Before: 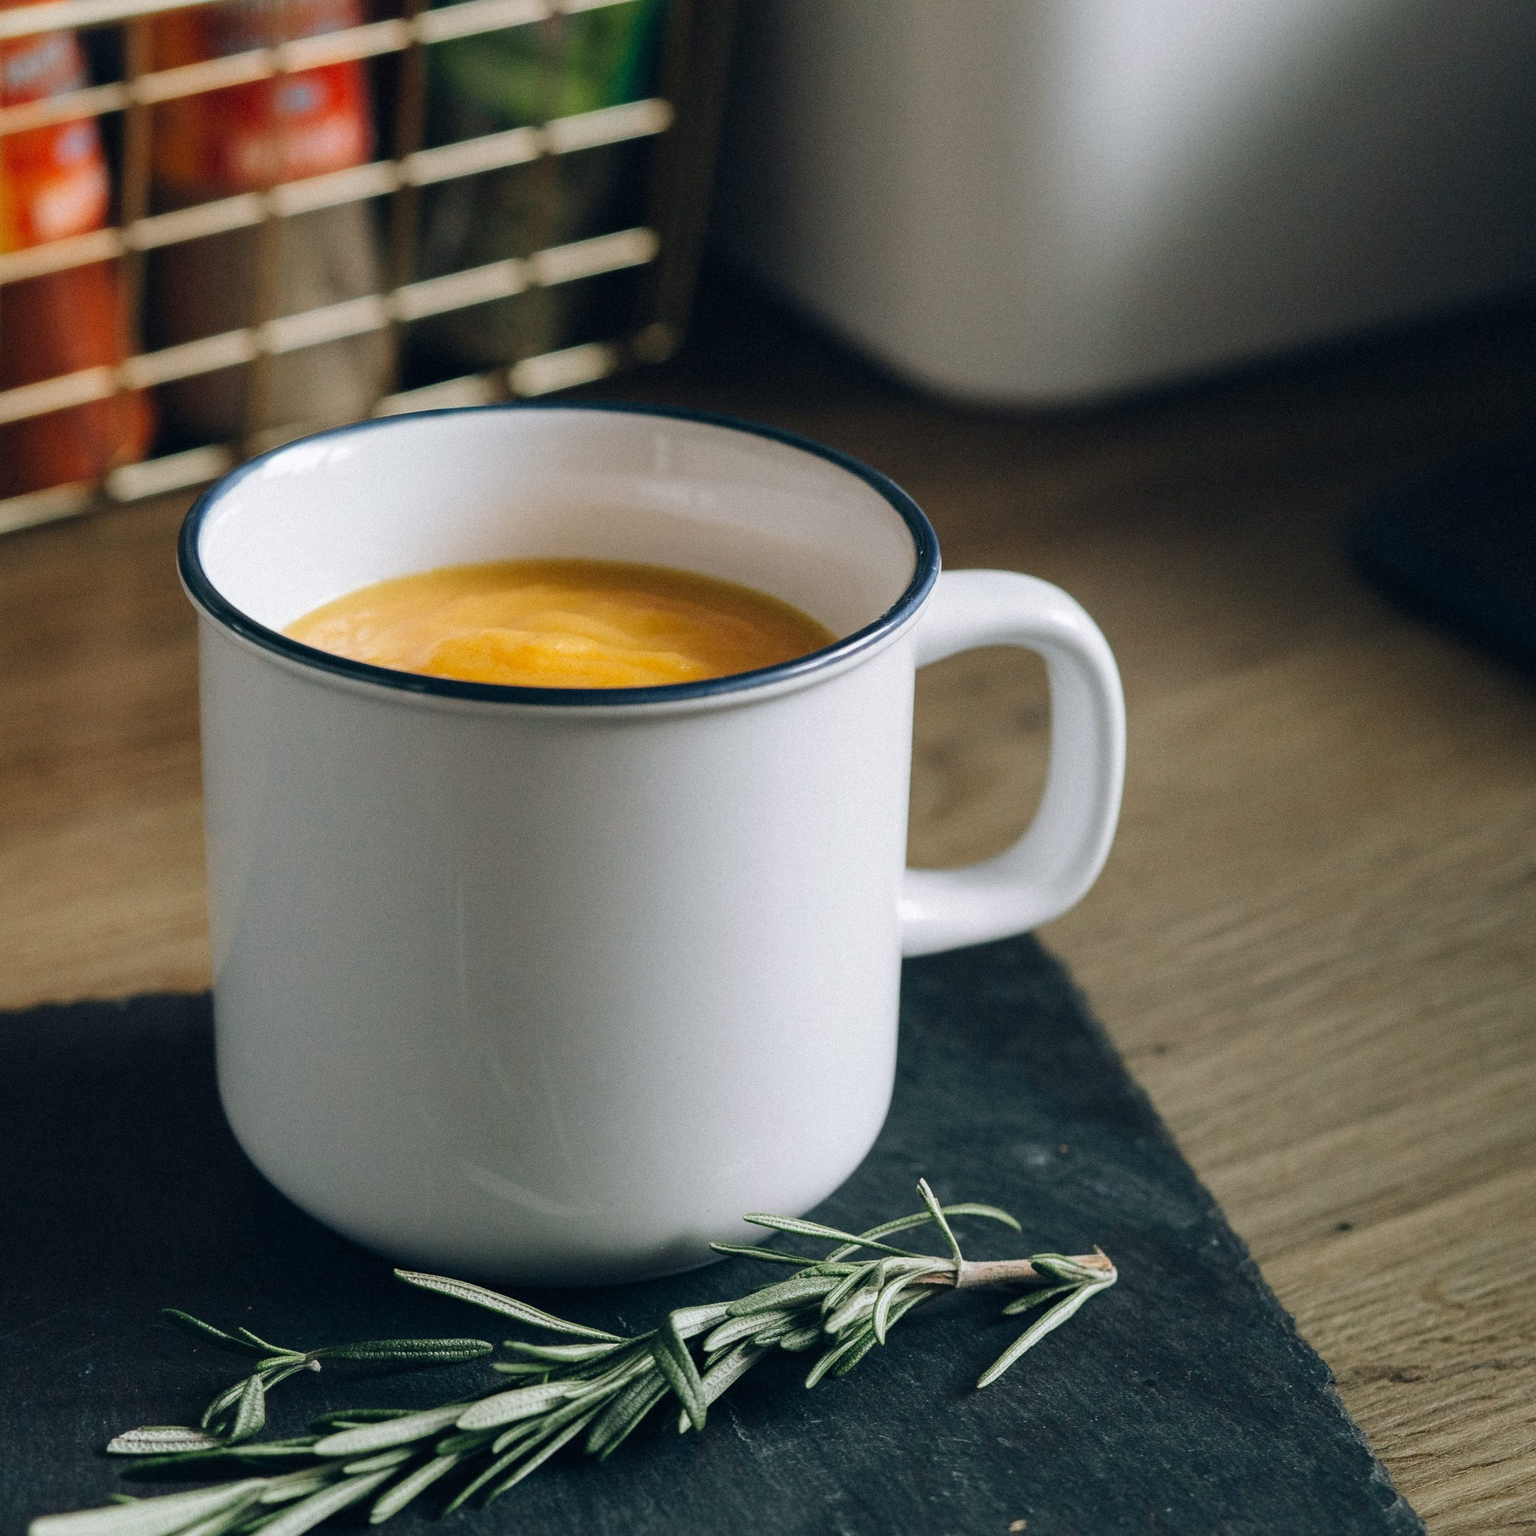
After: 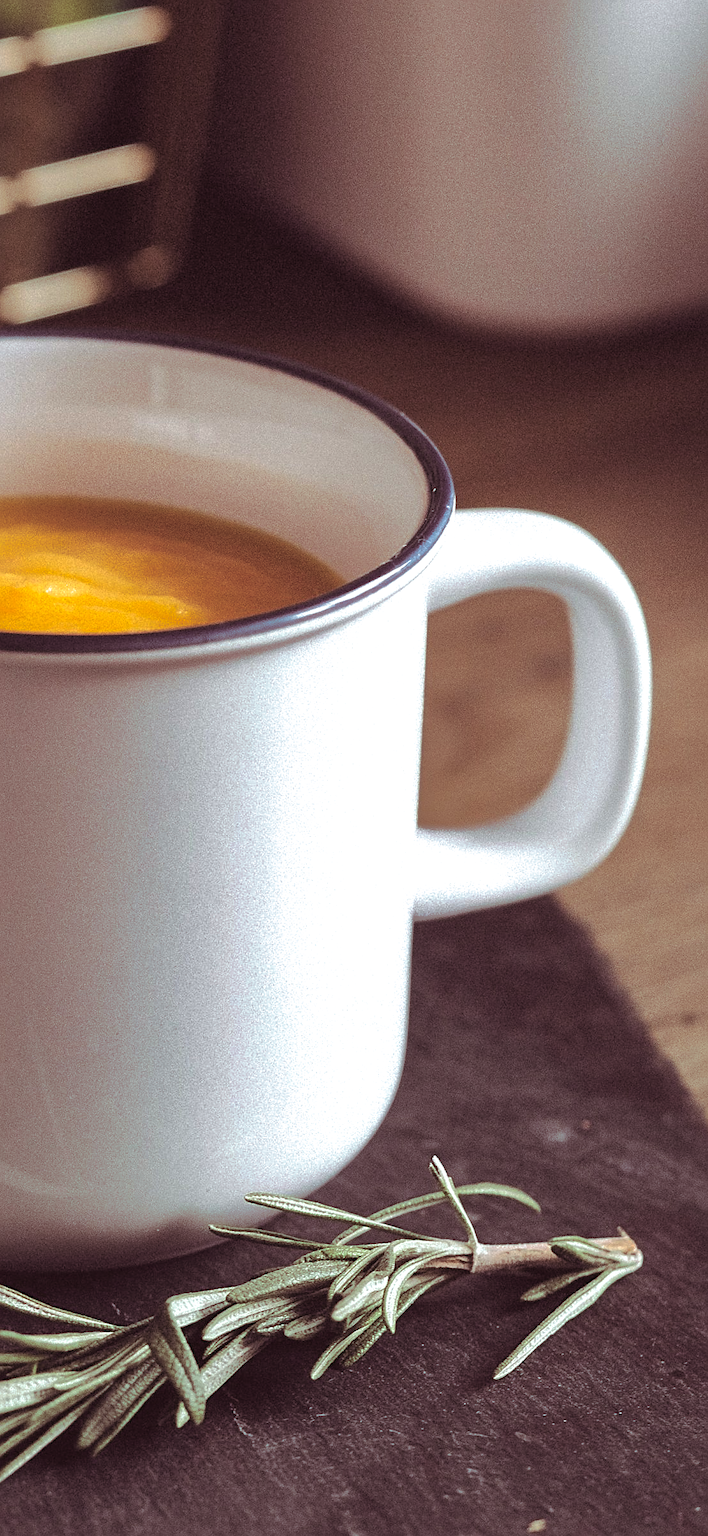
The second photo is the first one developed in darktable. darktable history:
crop: left 33.452%, top 6.025%, right 23.155%
sharpen: on, module defaults
shadows and highlights: shadows 40, highlights -60
split-toning: highlights › hue 180°
exposure: black level correction -0.002, exposure 0.54 EV, compensate highlight preservation false
